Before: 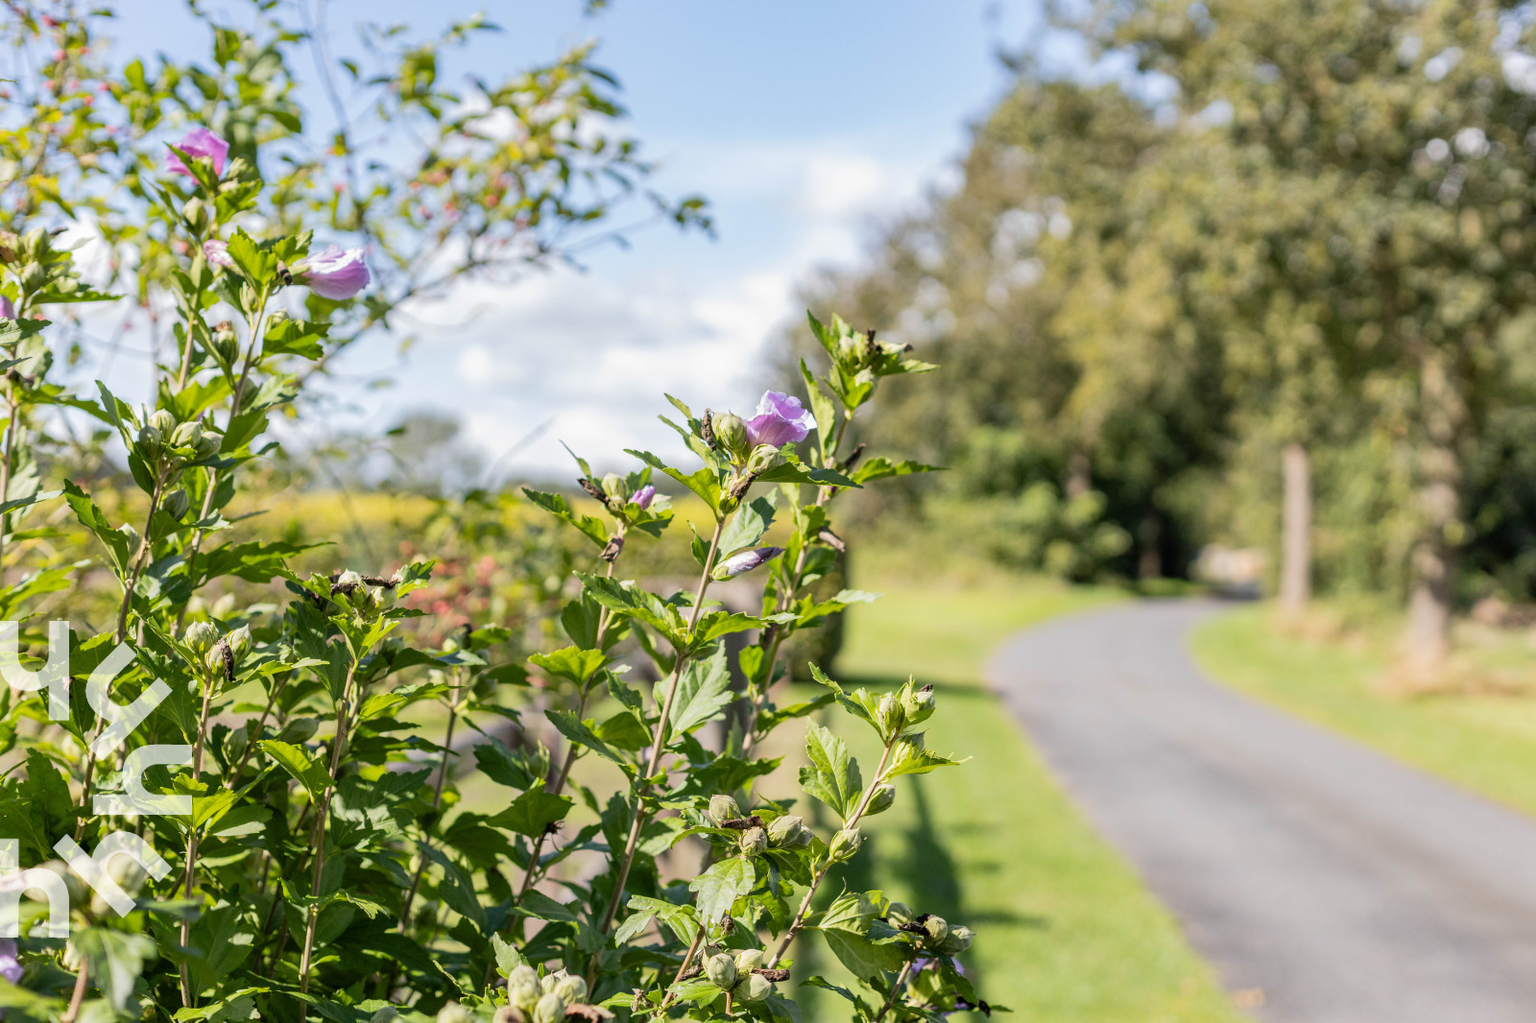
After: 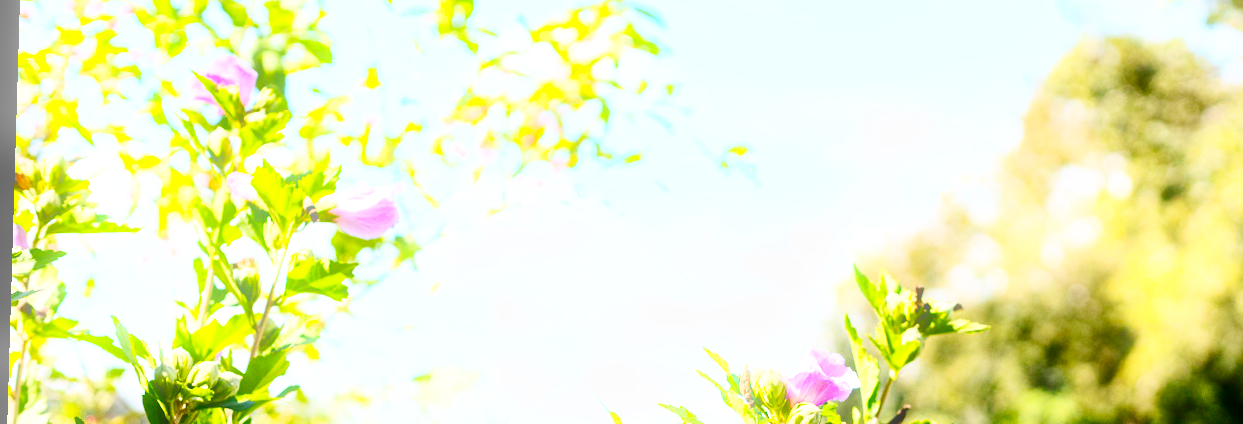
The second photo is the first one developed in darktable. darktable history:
base curve: curves: ch0 [(0, 0) (0.032, 0.025) (0.121, 0.166) (0.206, 0.329) (0.605, 0.79) (1, 1)], preserve colors none
bloom: size 5%, threshold 95%, strength 15%
crop: left 0.579%, top 7.627%, right 23.167%, bottom 54.275%
rotate and perspective: rotation 1.72°, automatic cropping off
color balance rgb: linear chroma grading › shadows -8%, linear chroma grading › global chroma 10%, perceptual saturation grading › global saturation 2%, perceptual saturation grading › highlights -2%, perceptual saturation grading › mid-tones 4%, perceptual saturation grading › shadows 8%, perceptual brilliance grading › global brilliance 2%, perceptual brilliance grading › highlights -4%, global vibrance 16%, saturation formula JzAzBz (2021)
contrast brightness saturation: contrast 0.24, brightness -0.24, saturation 0.14
exposure: exposure 0.7 EV, compensate highlight preservation false
